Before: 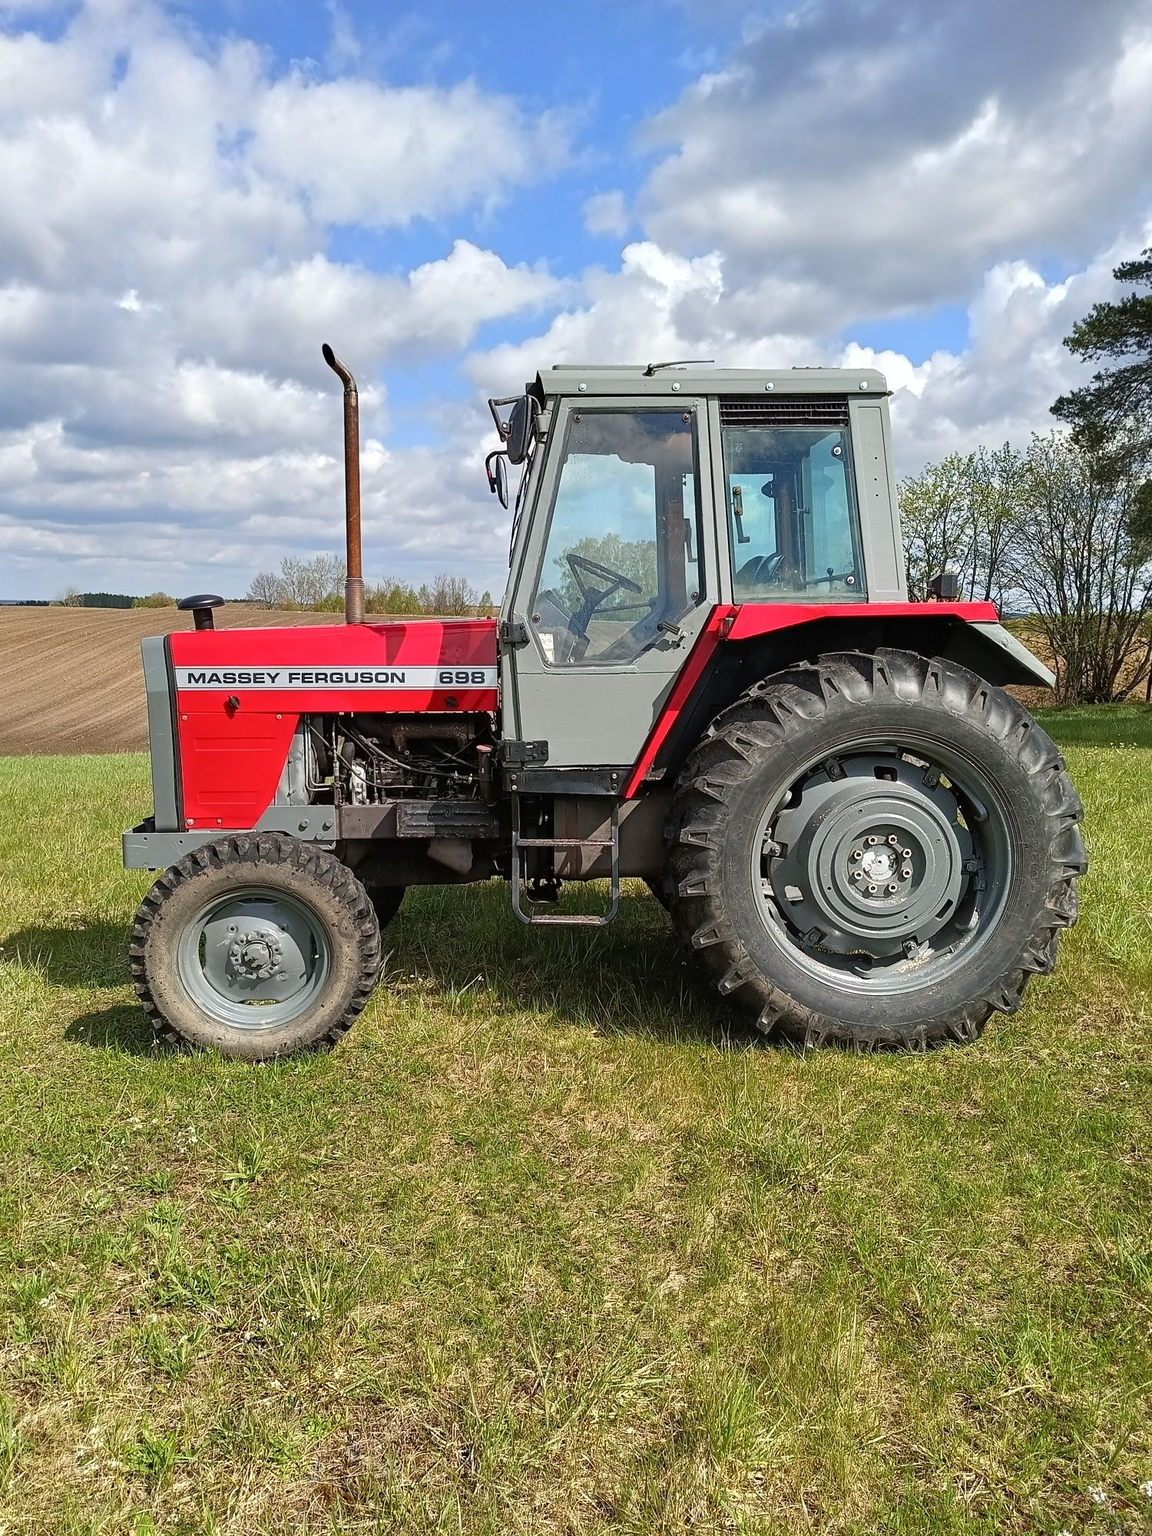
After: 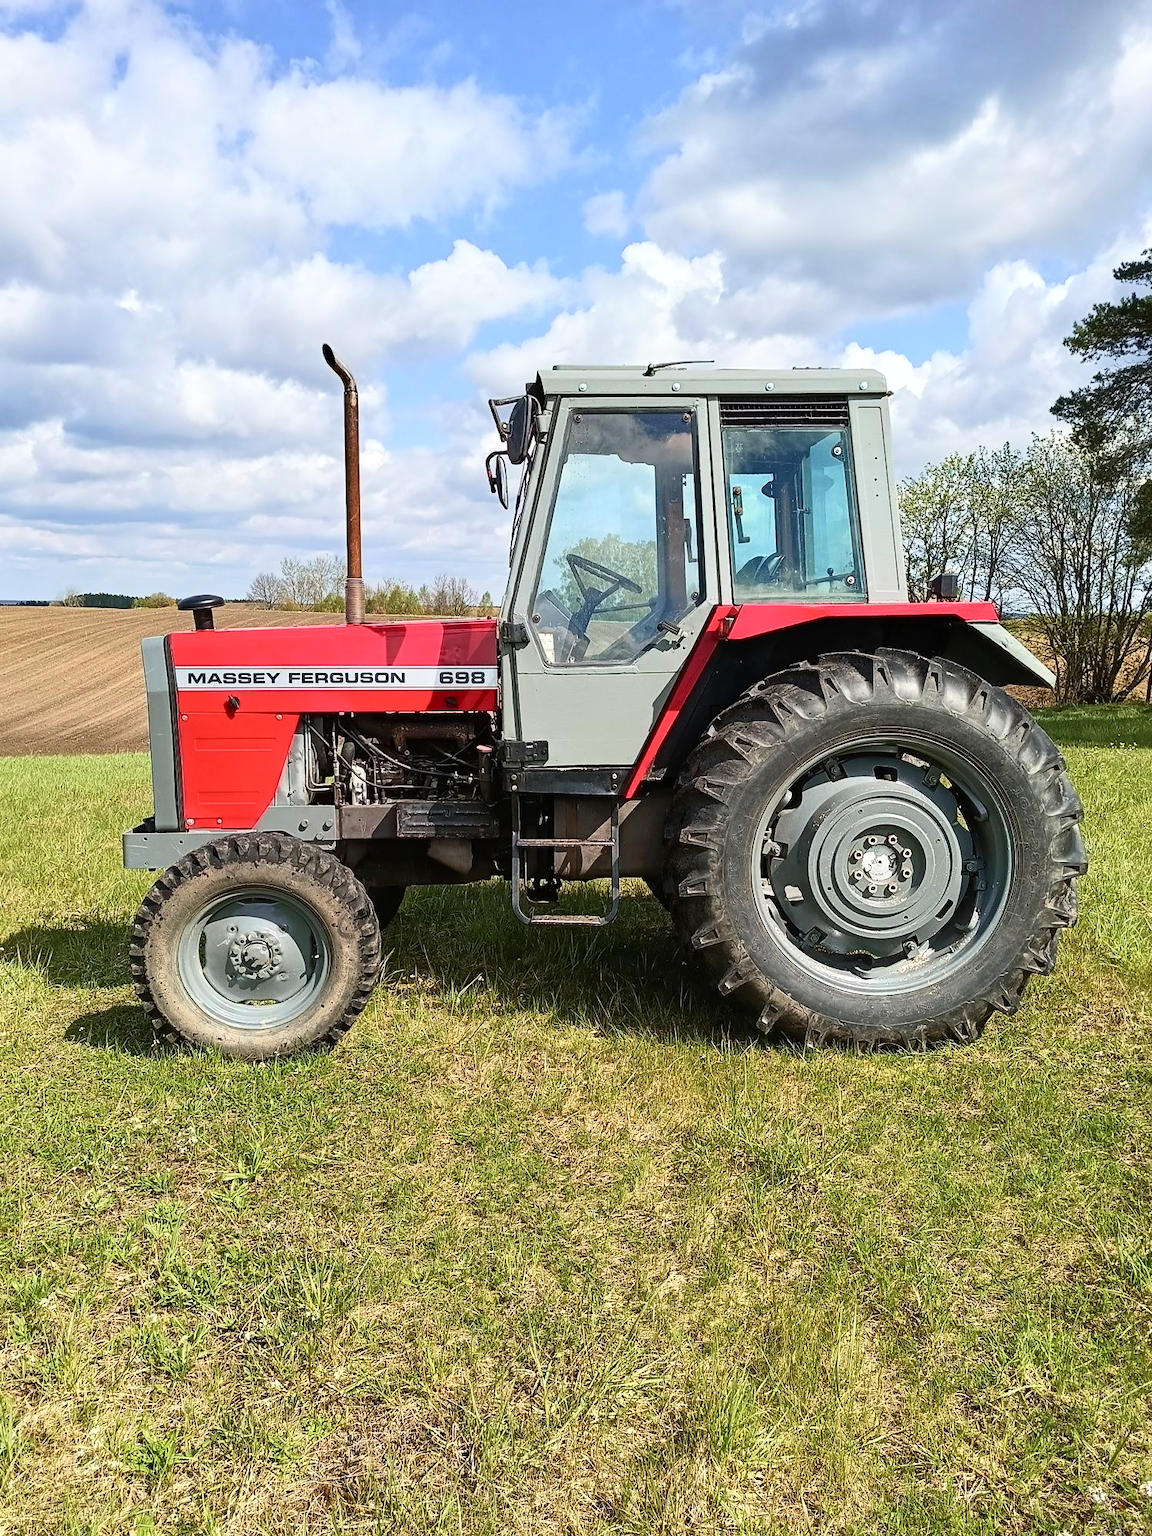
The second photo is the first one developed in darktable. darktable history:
velvia: on, module defaults
contrast brightness saturation: contrast 0.24, brightness 0.09
